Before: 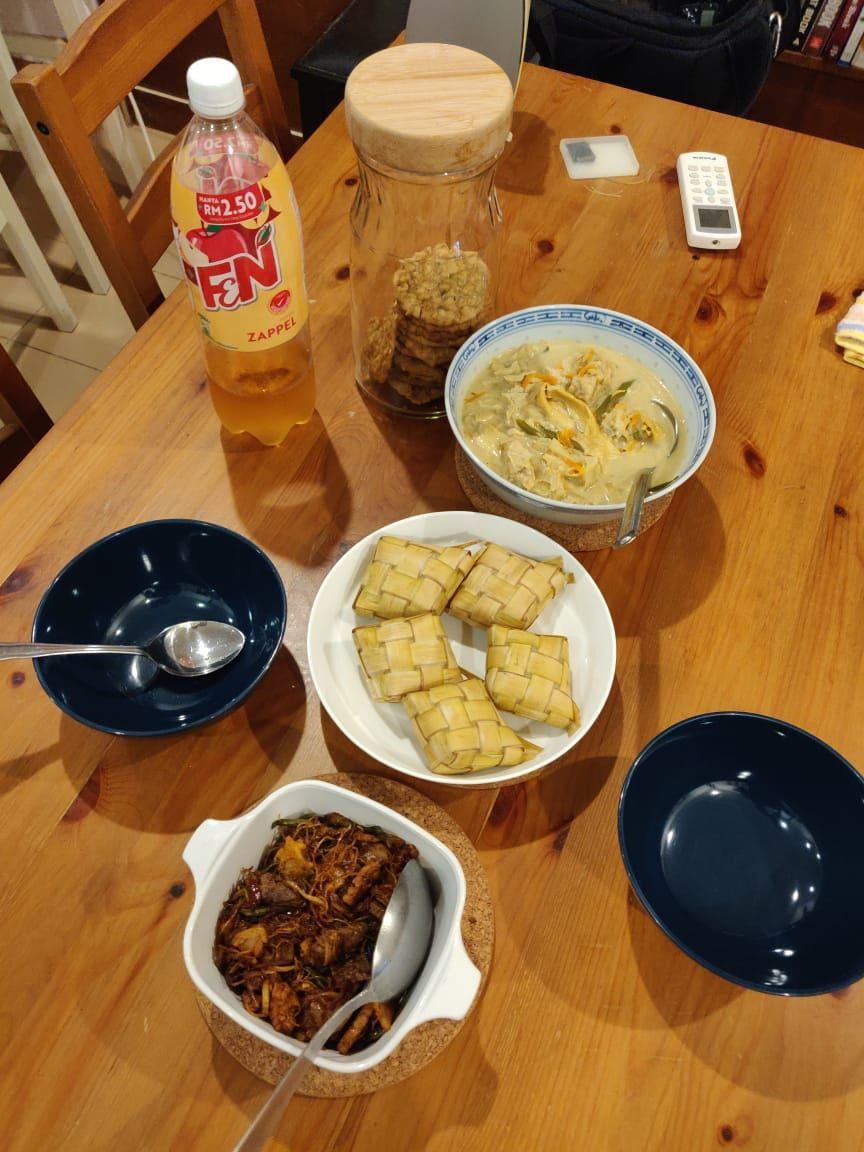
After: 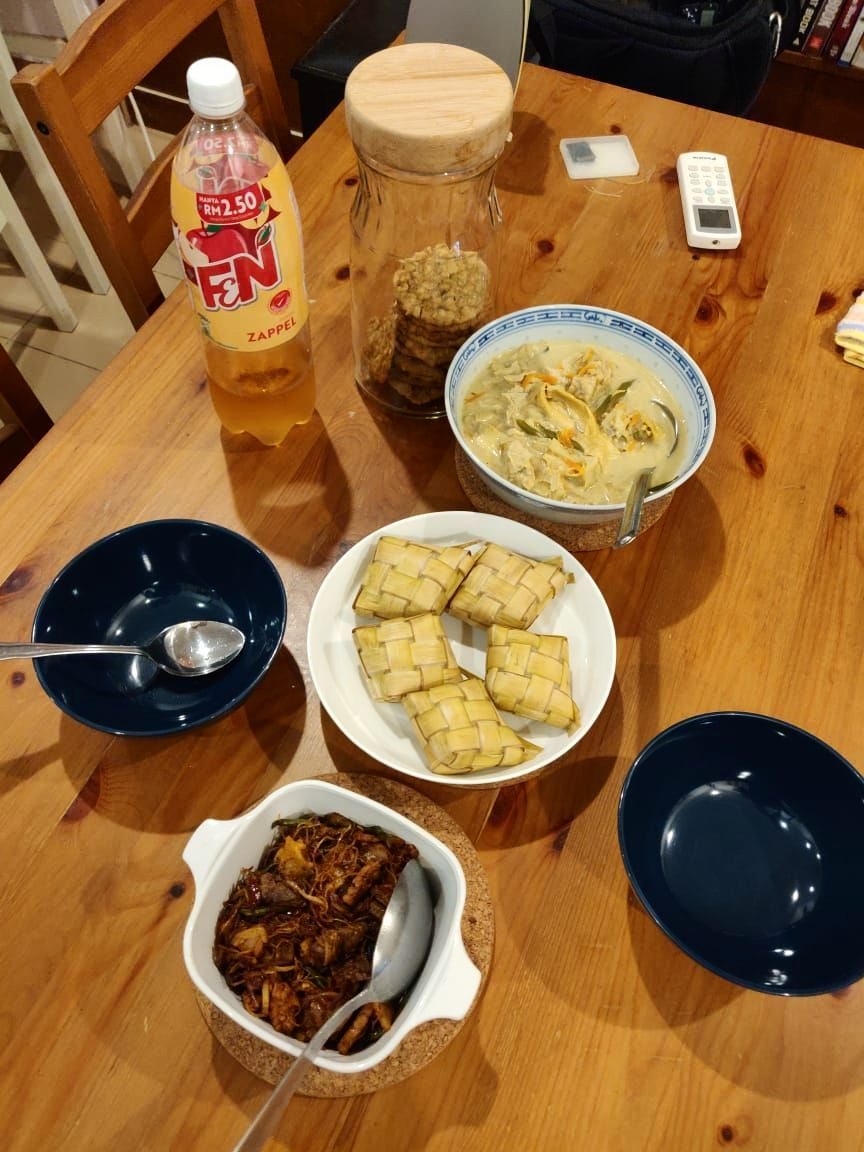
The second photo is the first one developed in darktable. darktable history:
contrast brightness saturation: contrast 0.141
